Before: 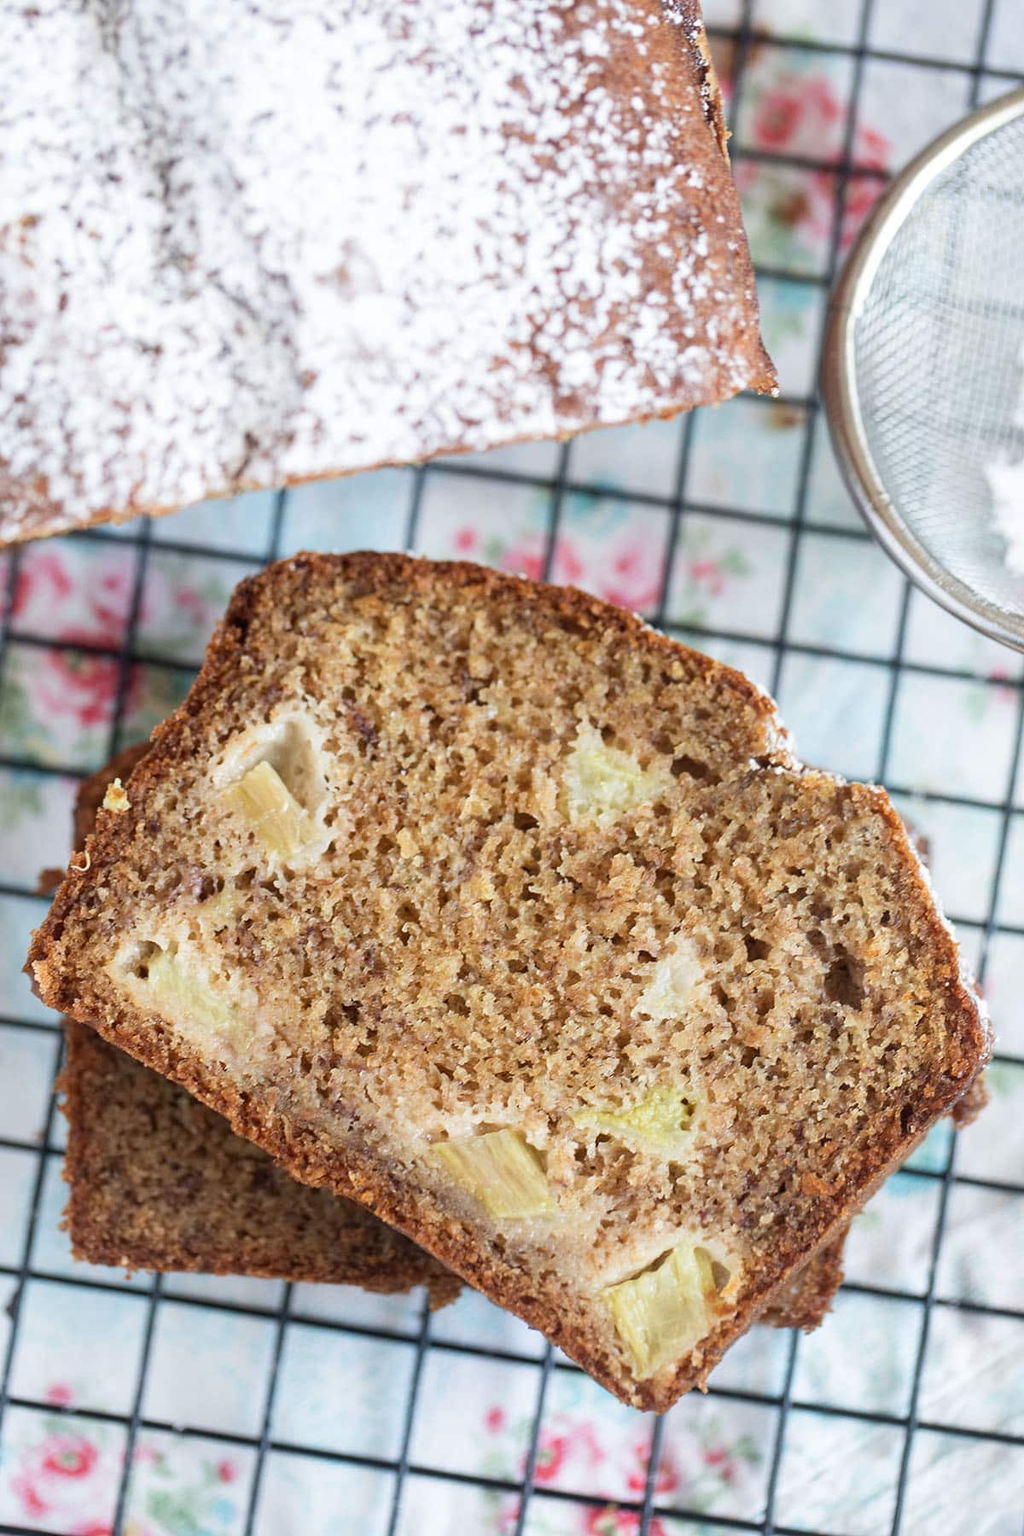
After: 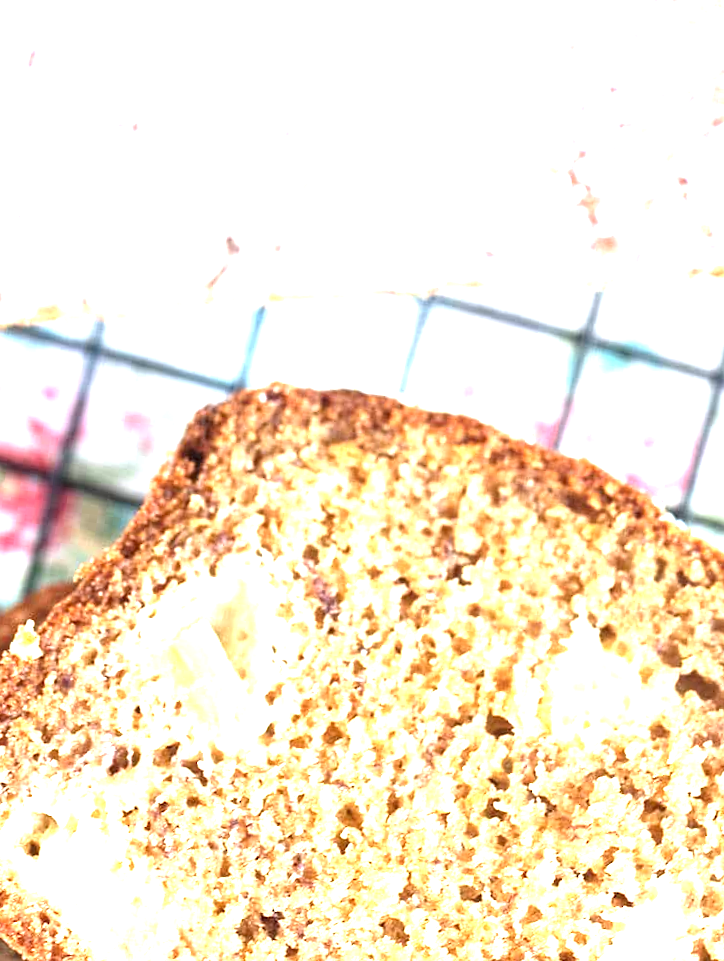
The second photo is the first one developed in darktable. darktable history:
crop and rotate: angle -6.71°, left 2.233%, top 7.04%, right 27.246%, bottom 30.569%
exposure: black level correction 0, exposure 2.125 EV, compensate highlight preservation false
